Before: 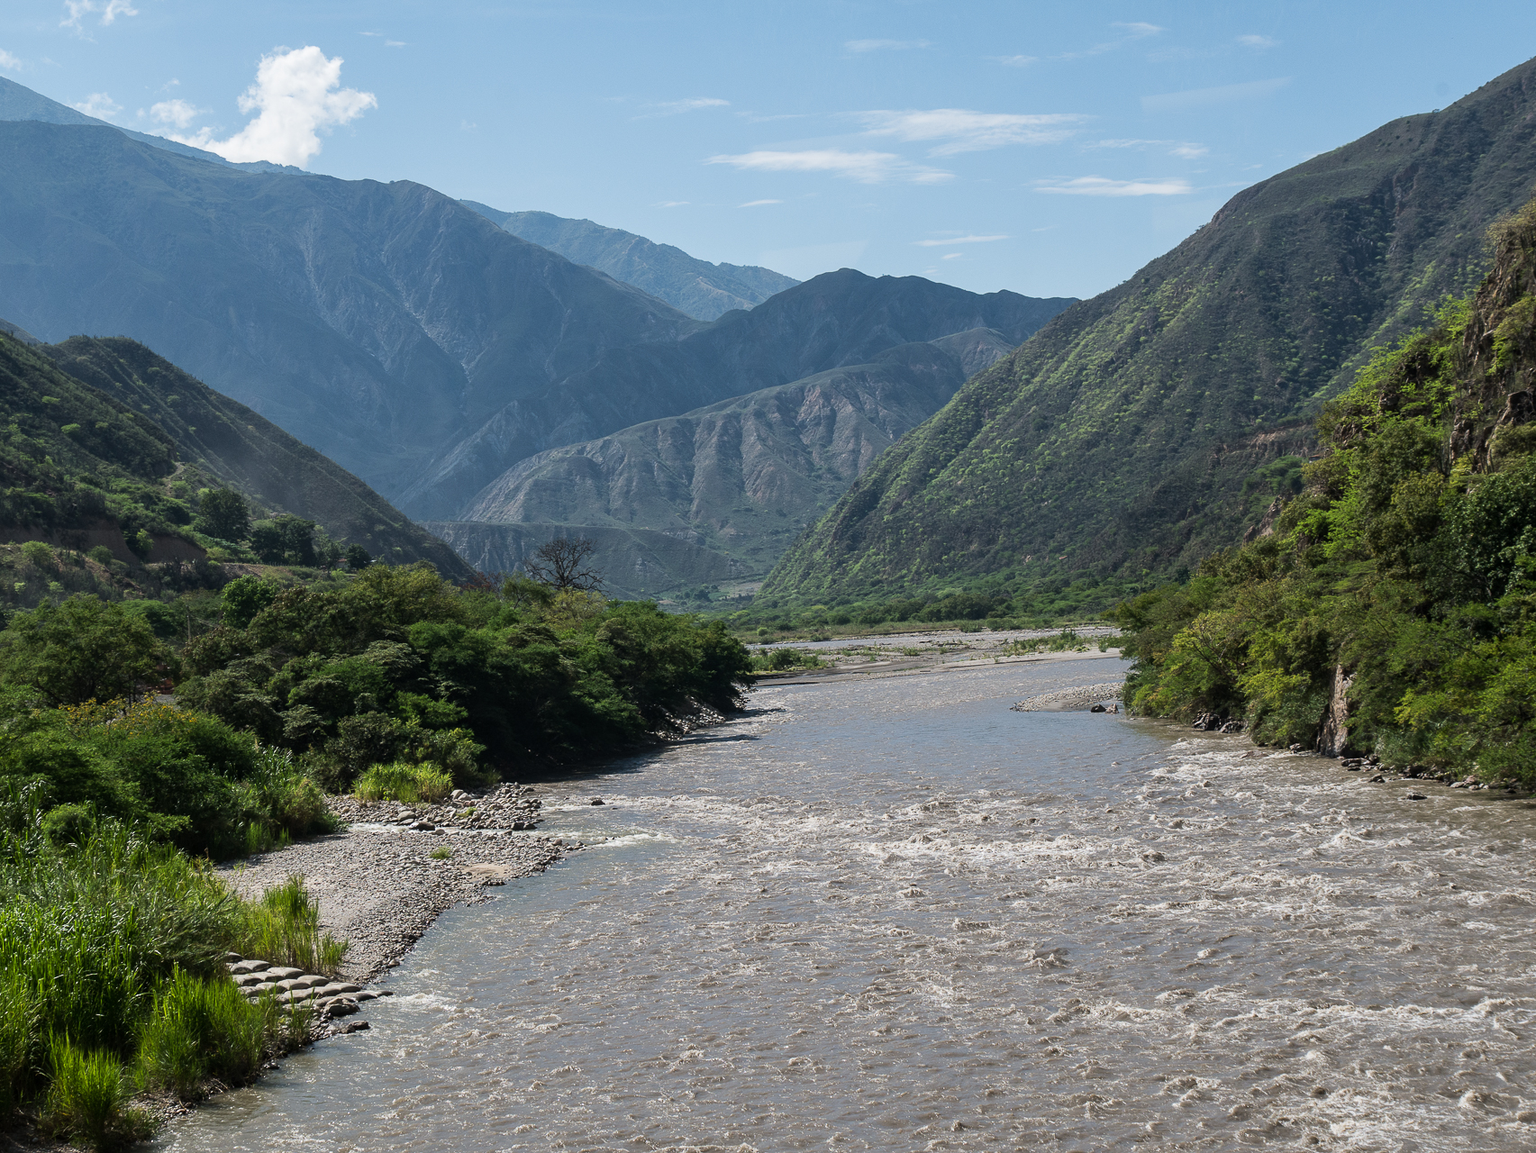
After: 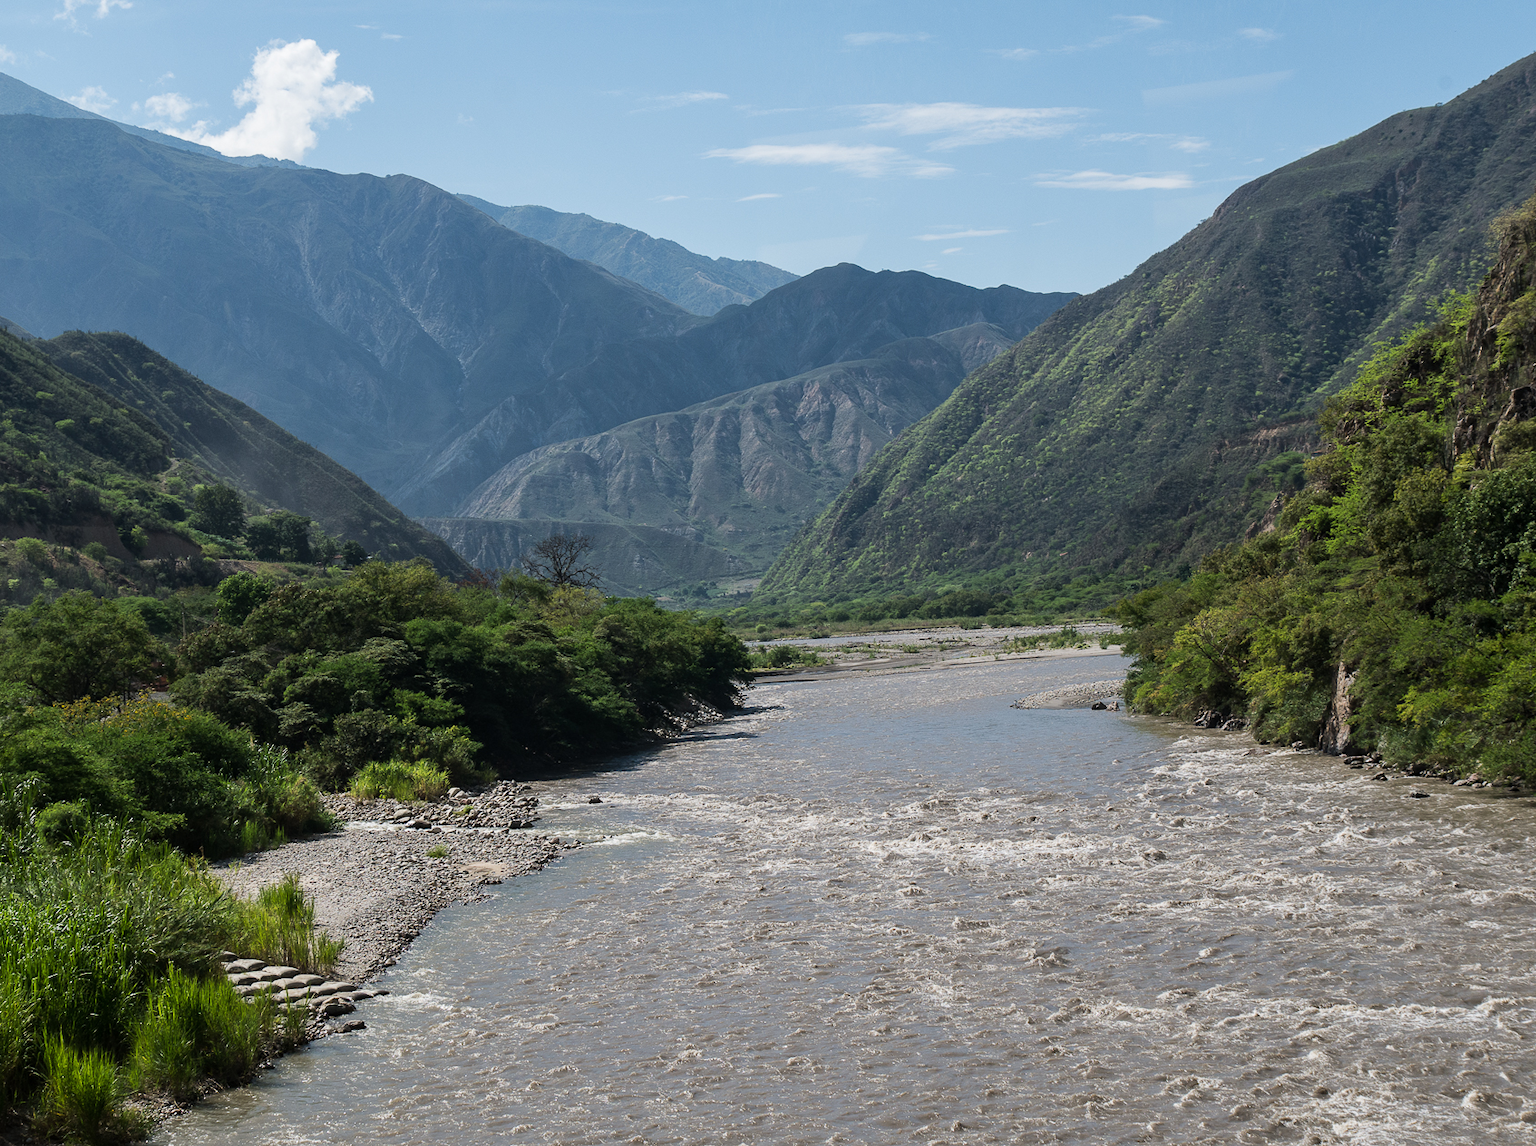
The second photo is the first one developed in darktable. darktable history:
crop: left 0.437%, top 0.652%, right 0.186%, bottom 0.535%
